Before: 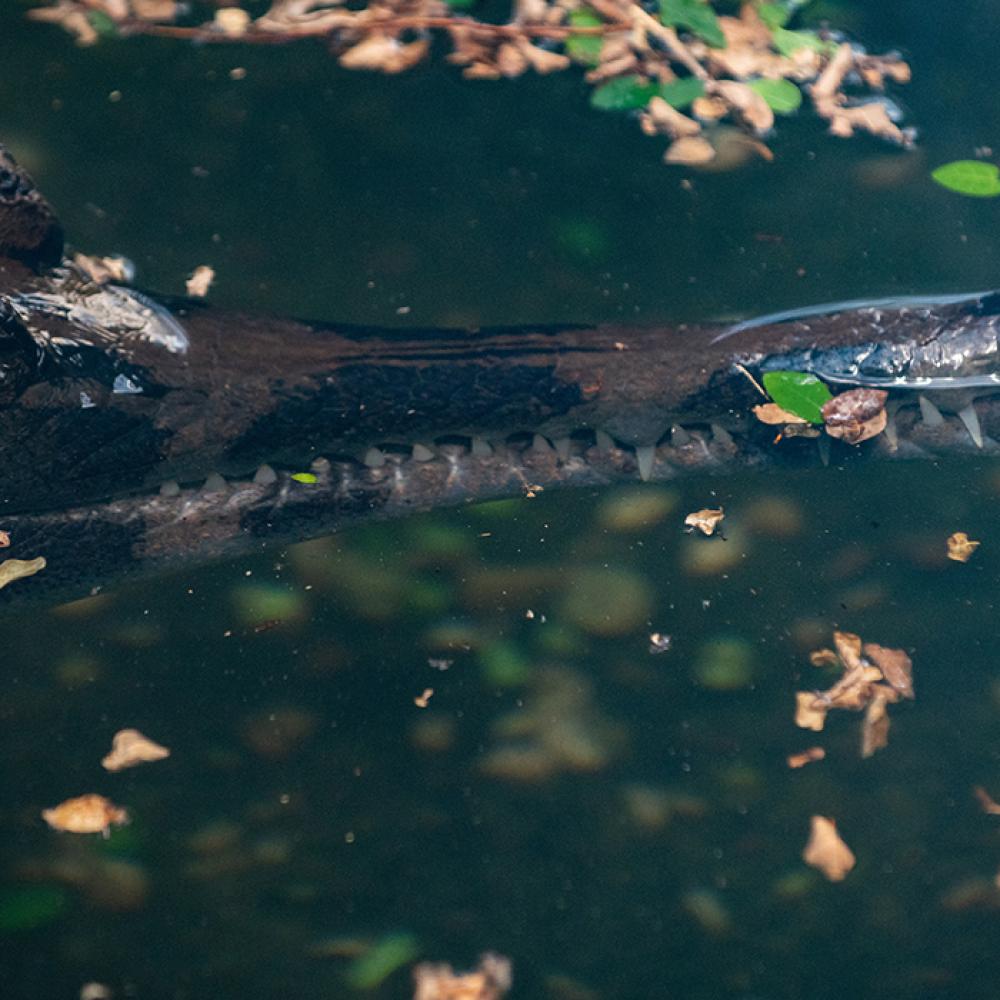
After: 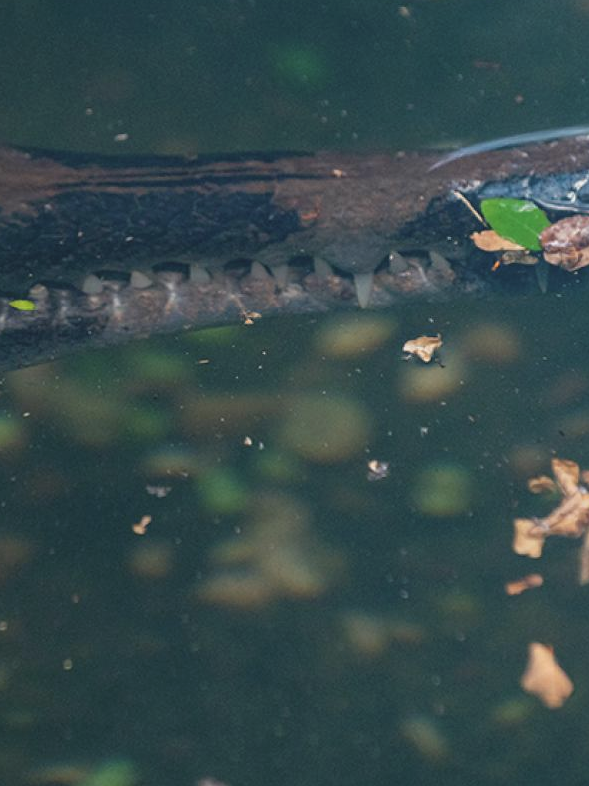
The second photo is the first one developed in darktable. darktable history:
crop and rotate: left 28.204%, top 17.315%, right 12.802%, bottom 4.036%
contrast brightness saturation: contrast -0.149, brightness 0.054, saturation -0.131
